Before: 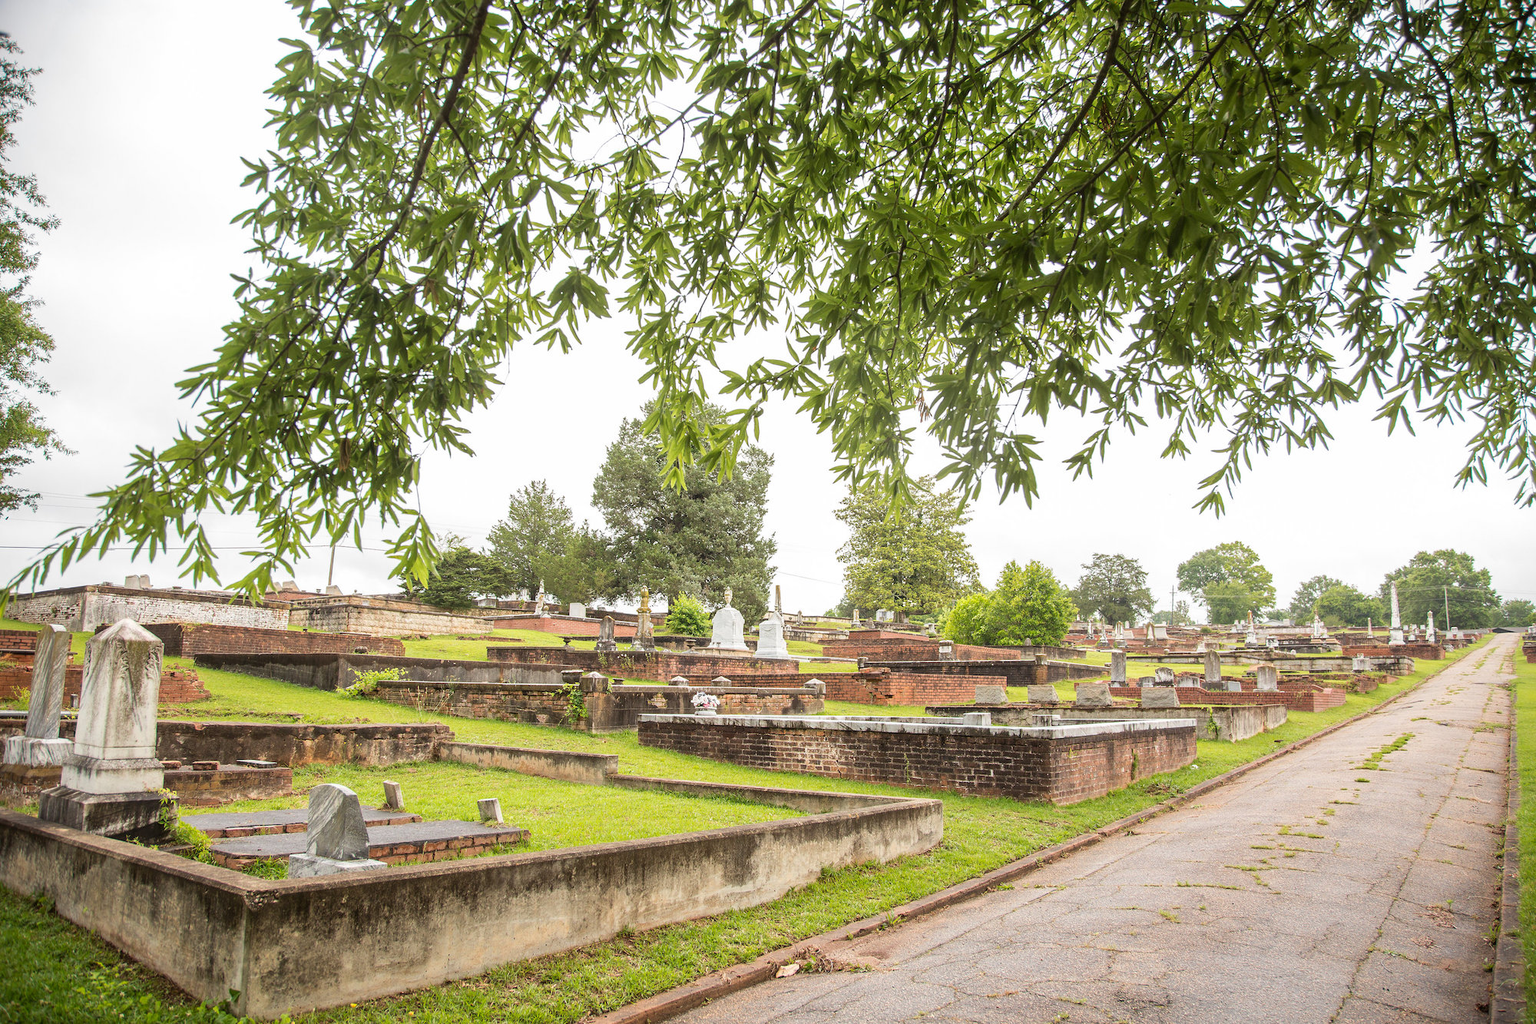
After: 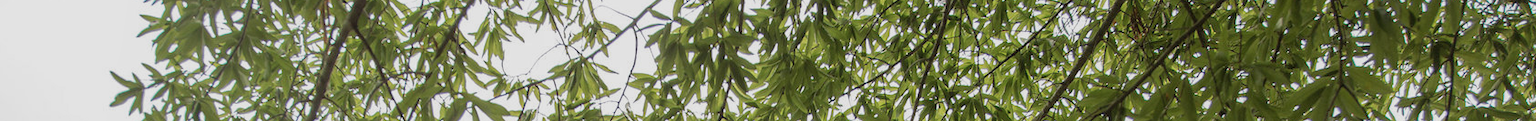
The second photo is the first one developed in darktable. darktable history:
crop and rotate: left 9.644%, top 9.491%, right 6.021%, bottom 80.509%
tone equalizer: -8 EV 0.25 EV, -7 EV 0.417 EV, -6 EV 0.417 EV, -5 EV 0.25 EV, -3 EV -0.25 EV, -2 EV -0.417 EV, -1 EV -0.417 EV, +0 EV -0.25 EV, edges refinement/feathering 500, mask exposure compensation -1.57 EV, preserve details guided filter
color contrast: green-magenta contrast 0.84, blue-yellow contrast 0.86
